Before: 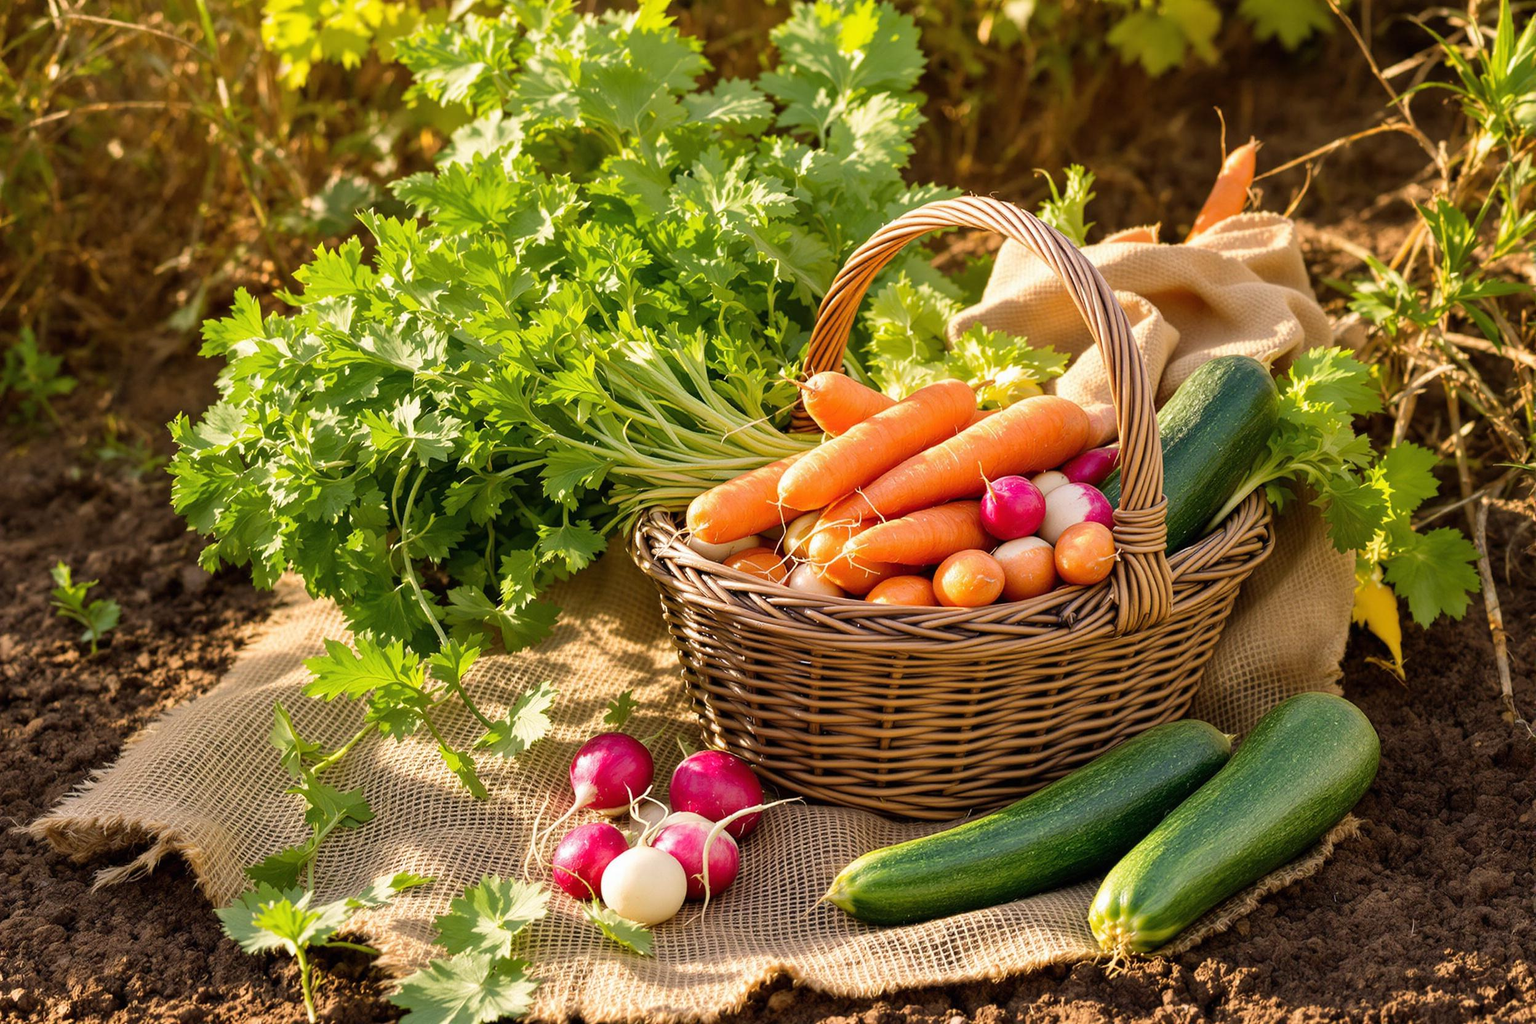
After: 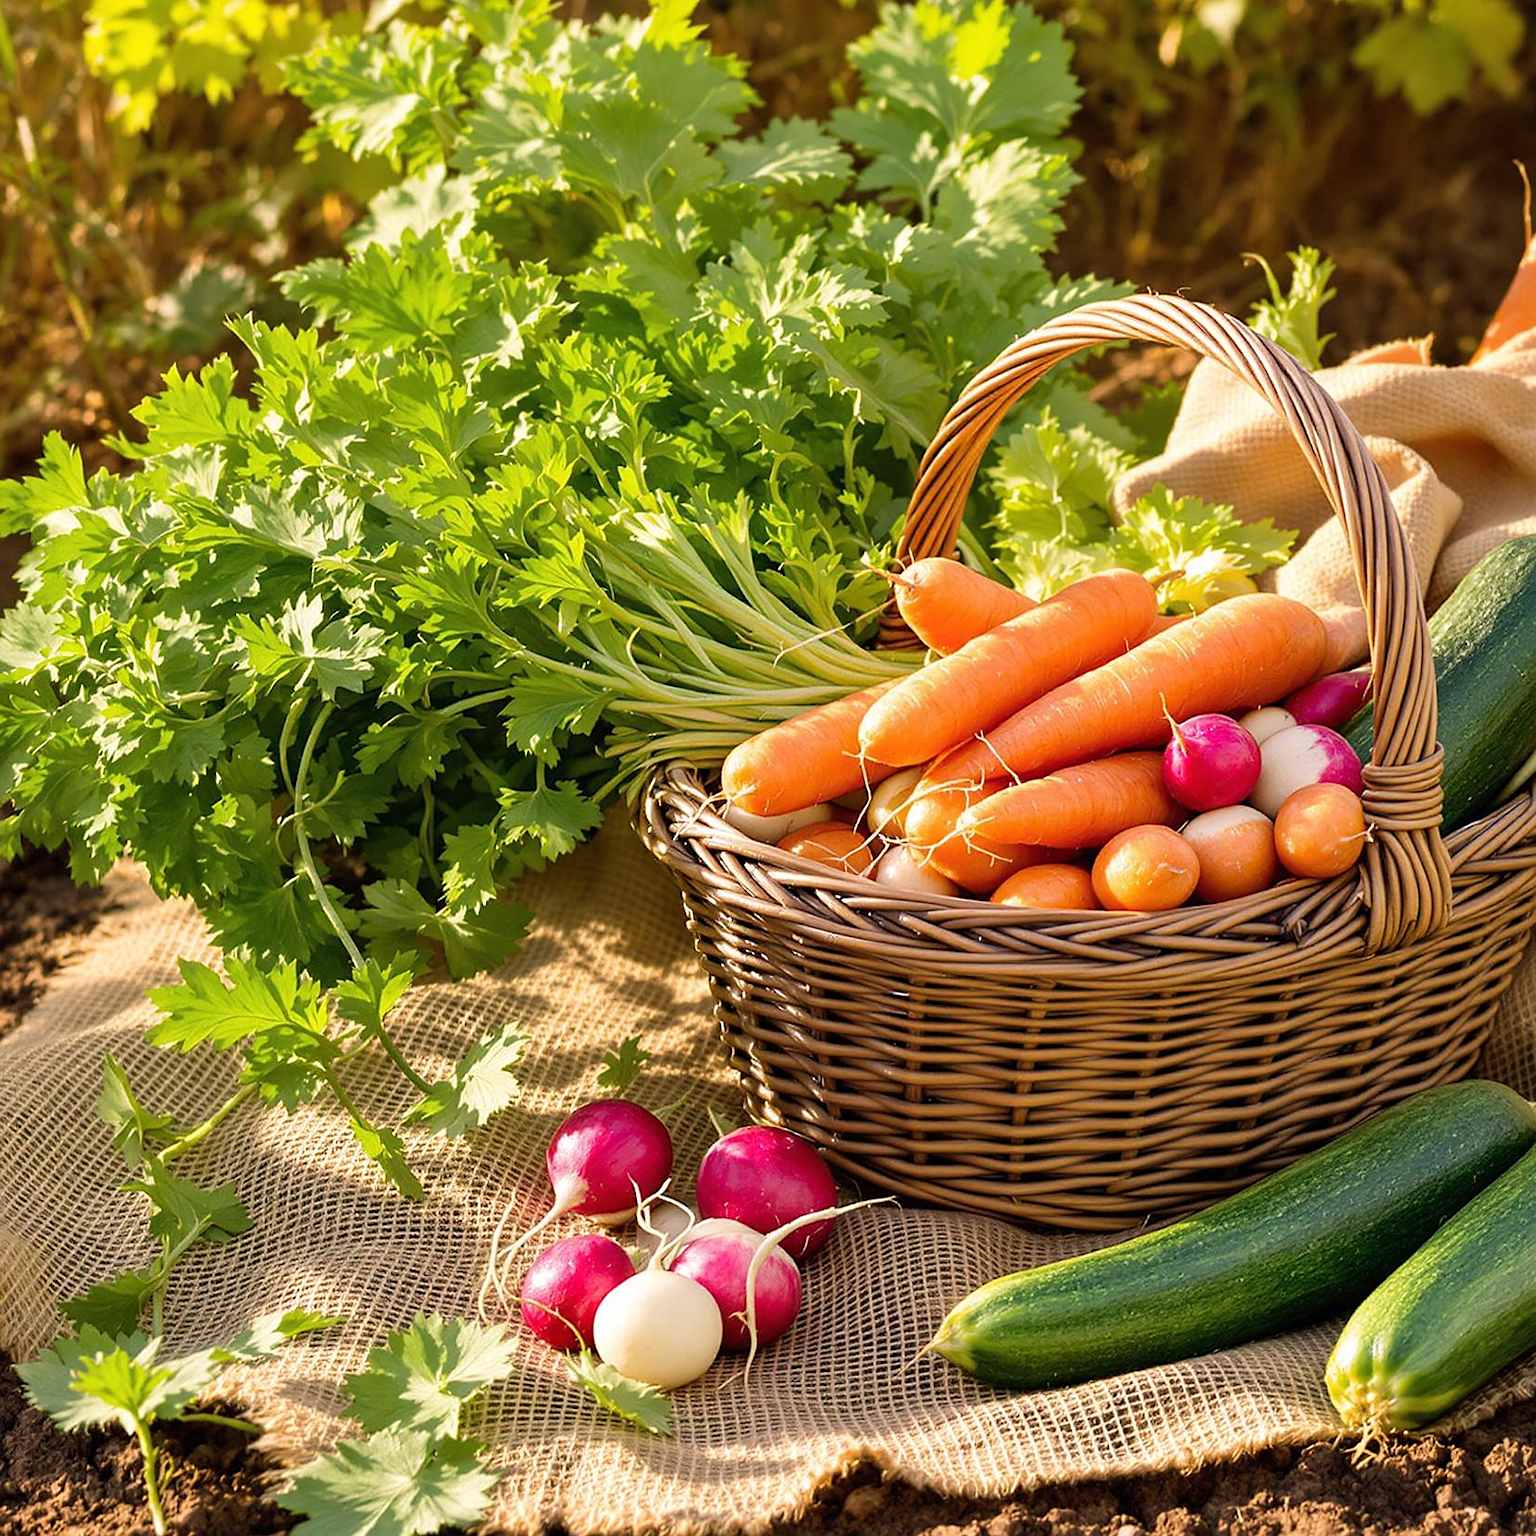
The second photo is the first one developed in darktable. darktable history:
sharpen: radius 1.864, amount 0.398, threshold 1.271
tone equalizer: on, module defaults
crop and rotate: left 13.409%, right 19.924%
